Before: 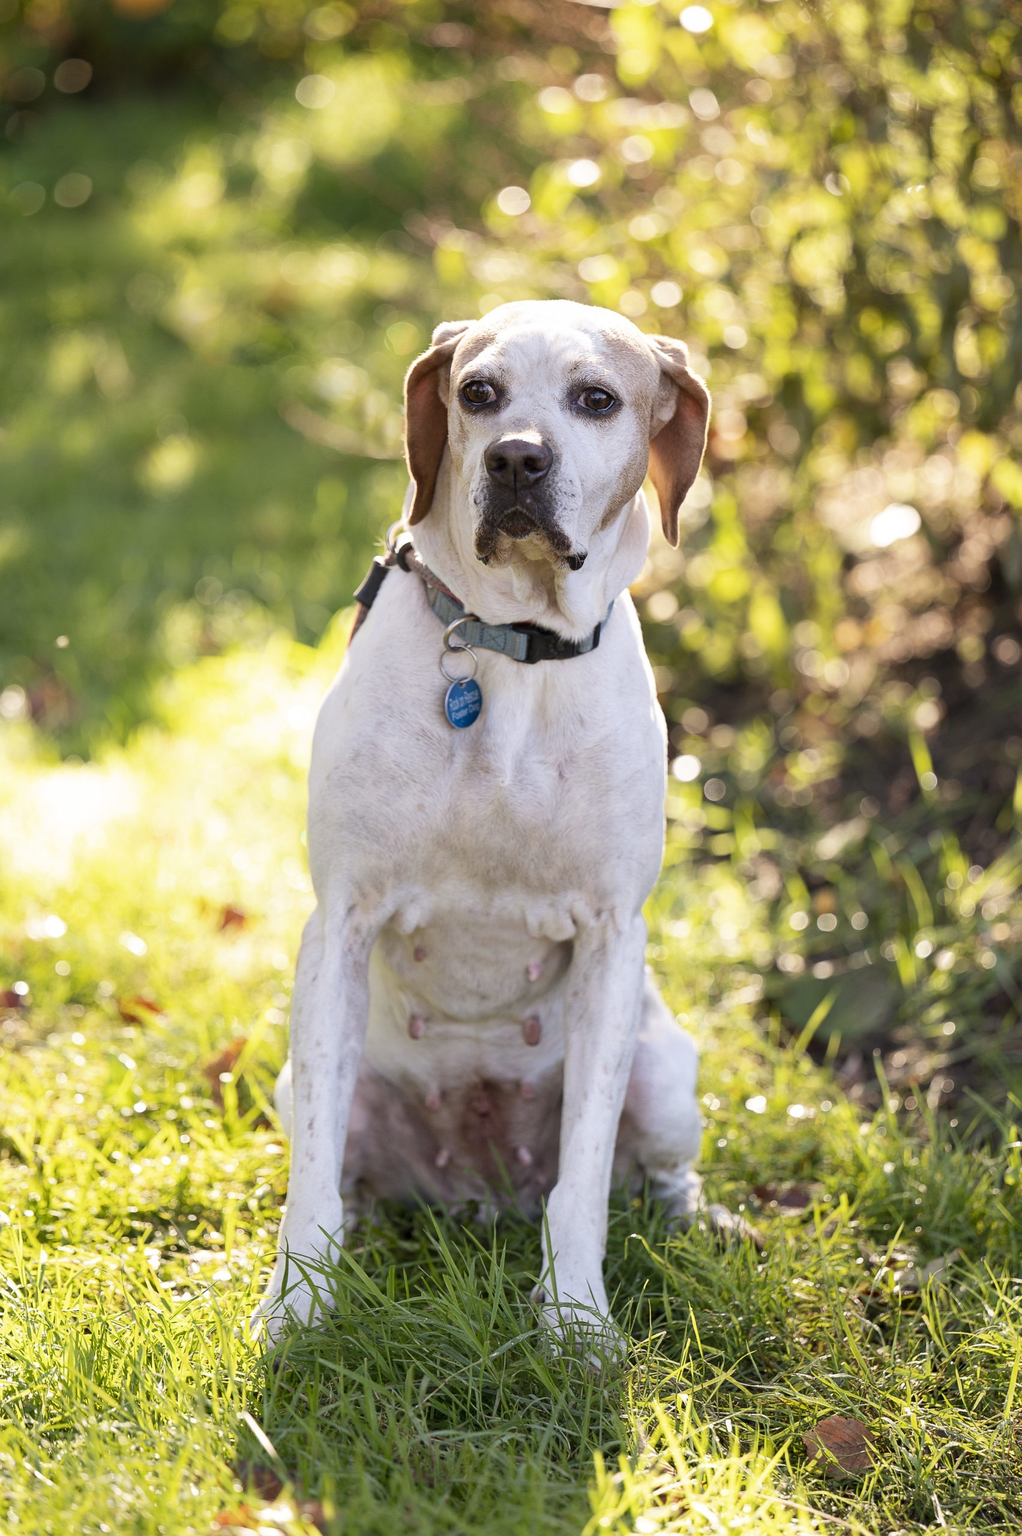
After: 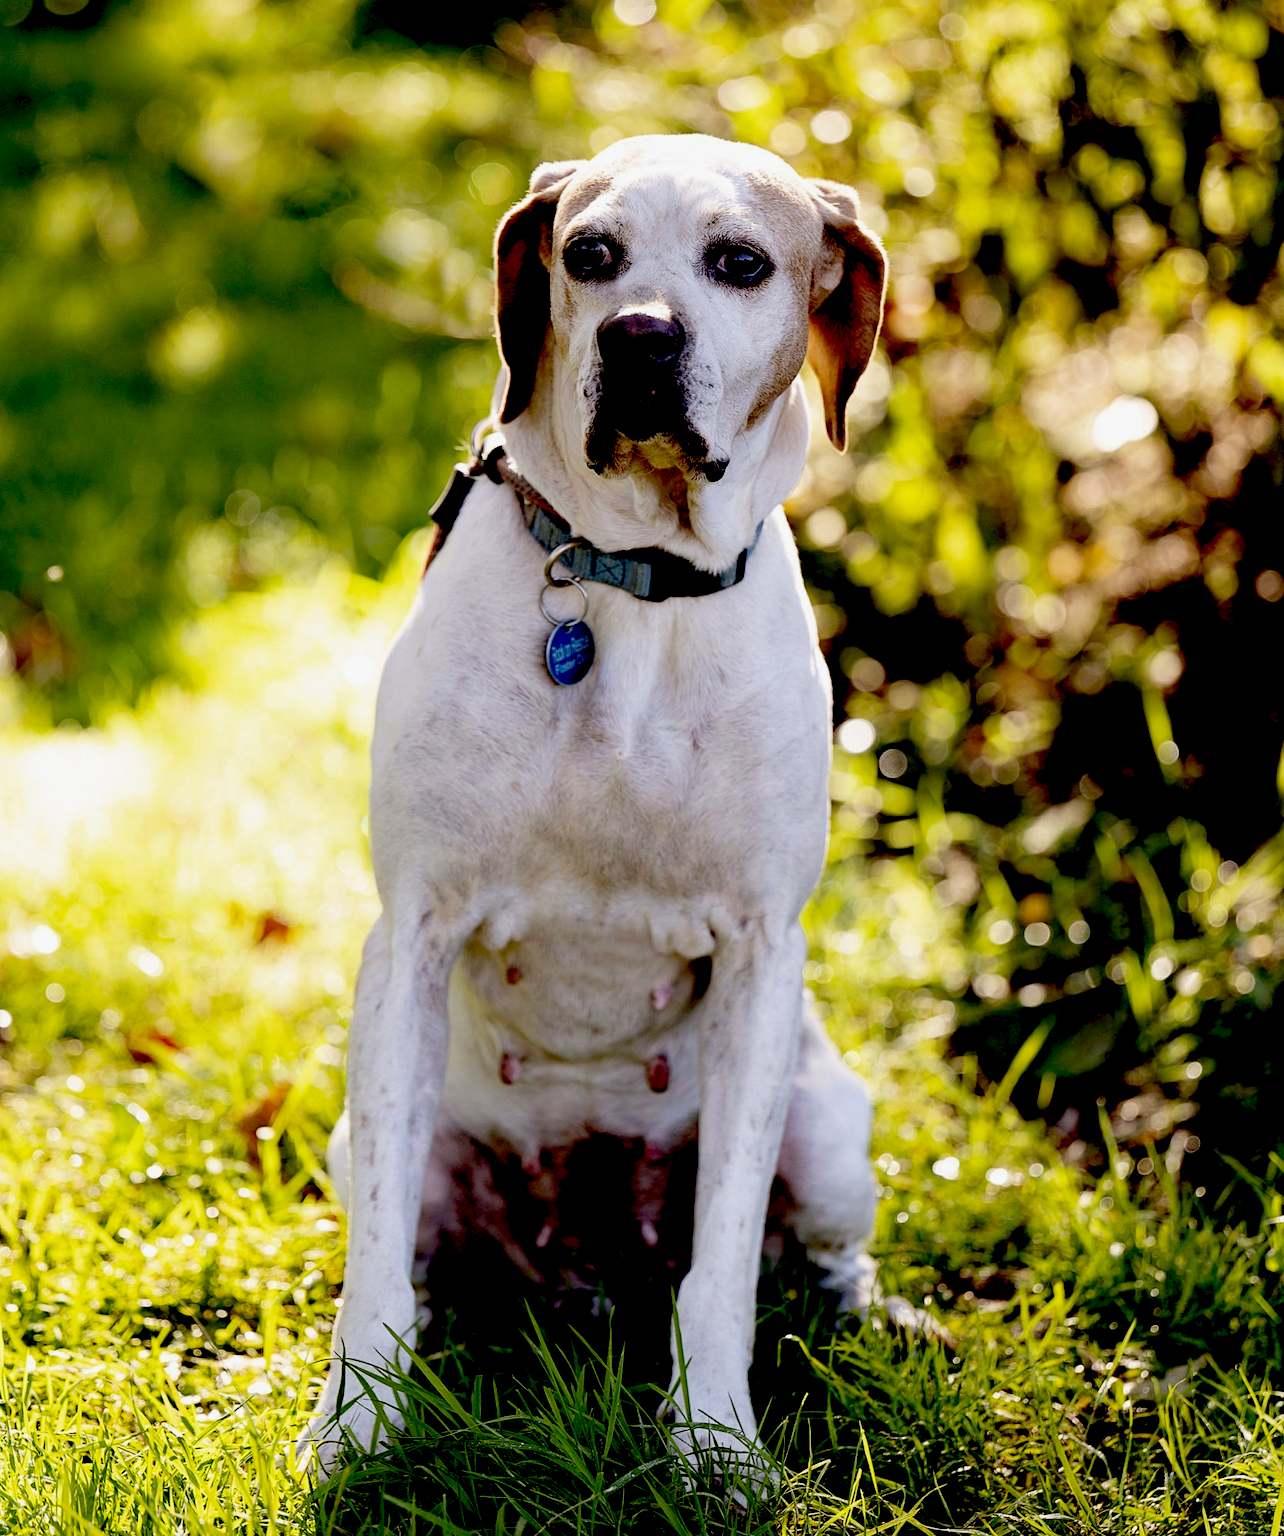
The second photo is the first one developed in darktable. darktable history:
exposure: black level correction 0.099, exposure -0.092 EV, compensate highlight preservation false
crop and rotate: left 1.94%, top 12.74%, right 0.218%, bottom 9.444%
